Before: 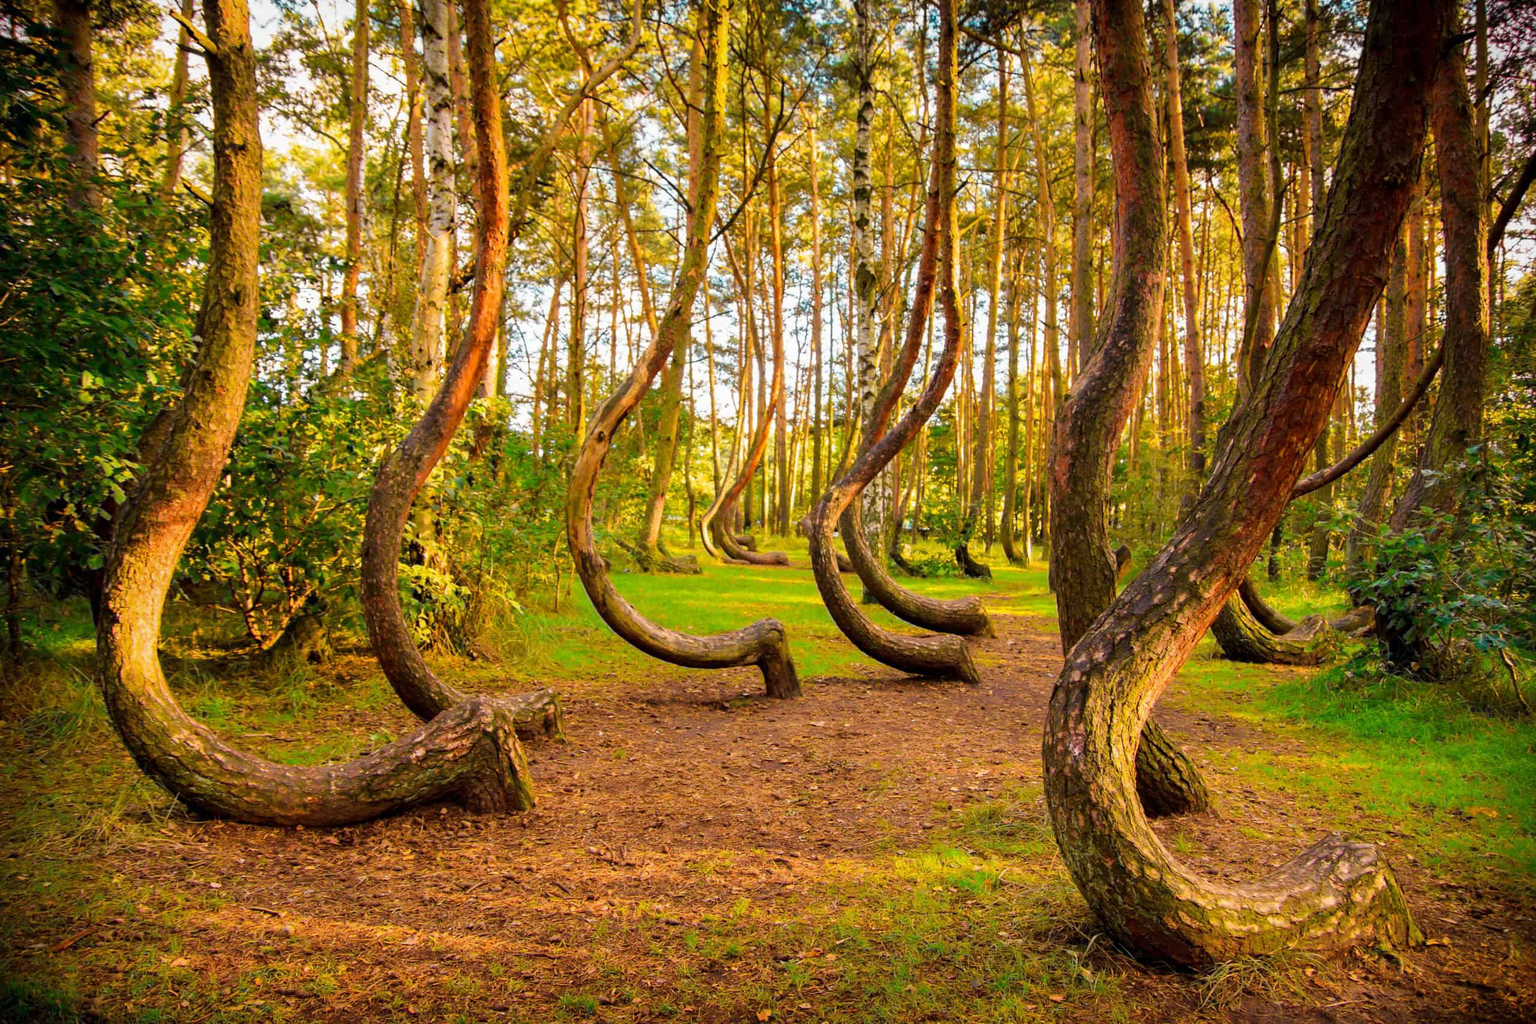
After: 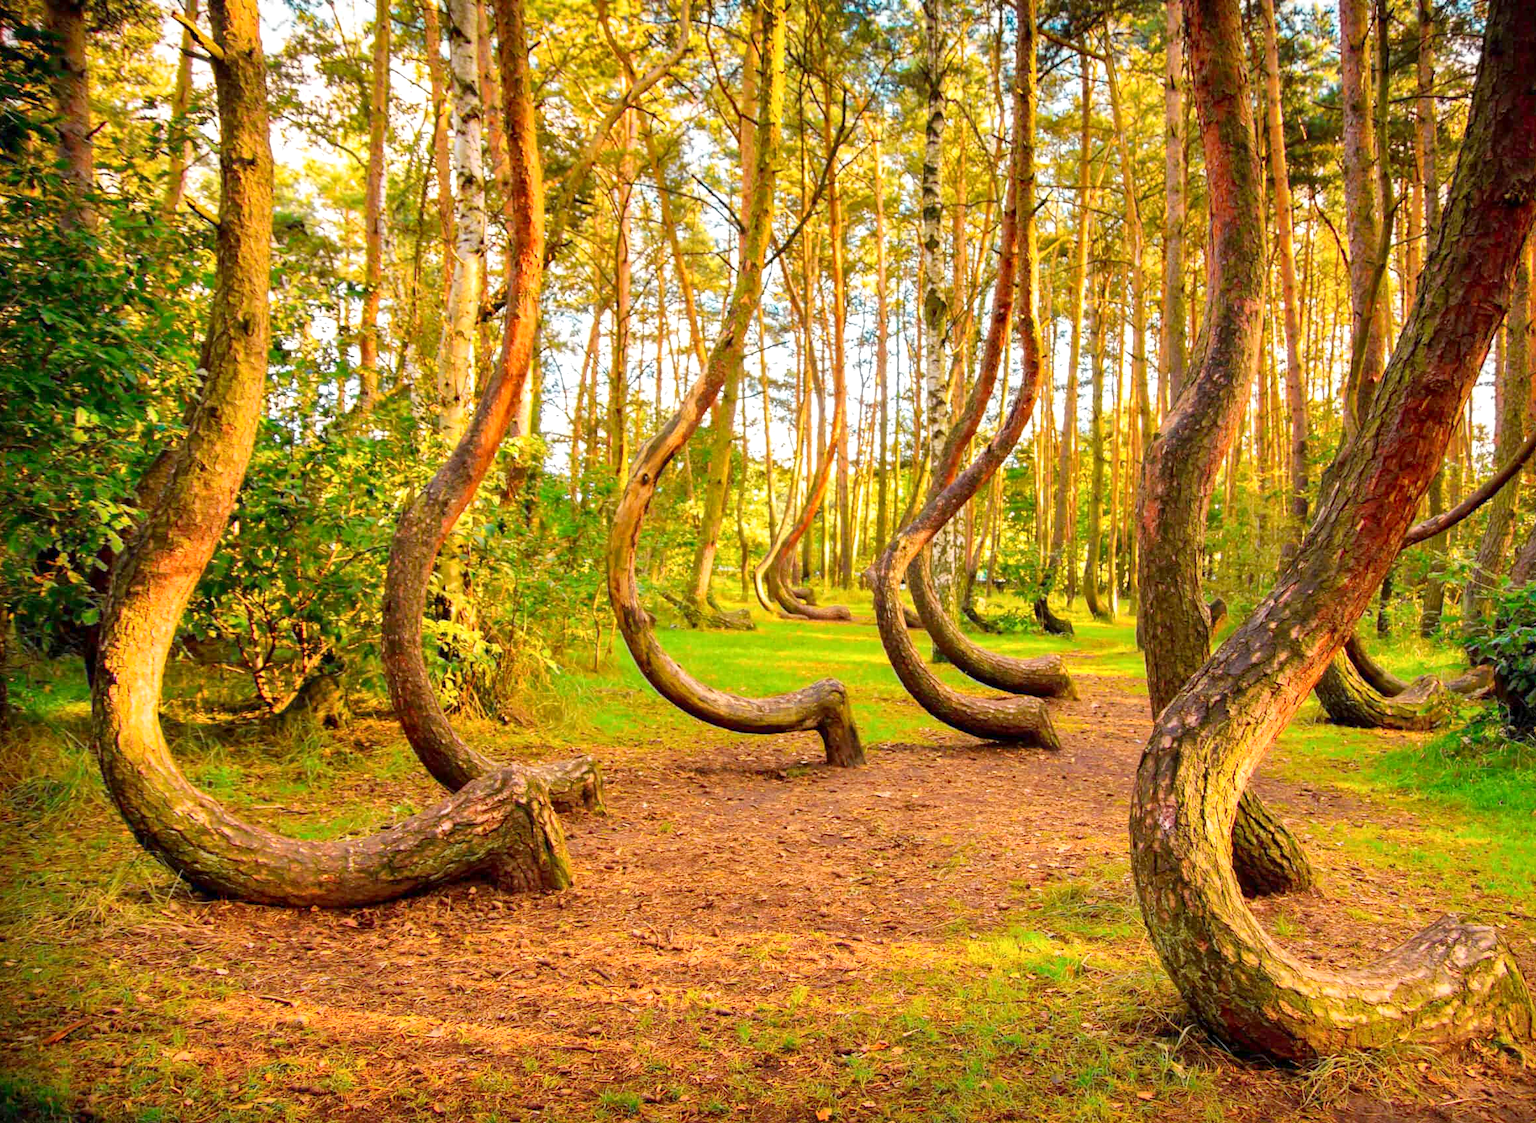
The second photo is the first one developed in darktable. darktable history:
crop and rotate: left 0.863%, right 7.972%
levels: levels [0, 0.445, 1]
local contrast: mode bilateral grid, contrast 20, coarseness 50, detail 121%, midtone range 0.2
exposure: exposure 0.207 EV, compensate exposure bias true, compensate highlight preservation false
